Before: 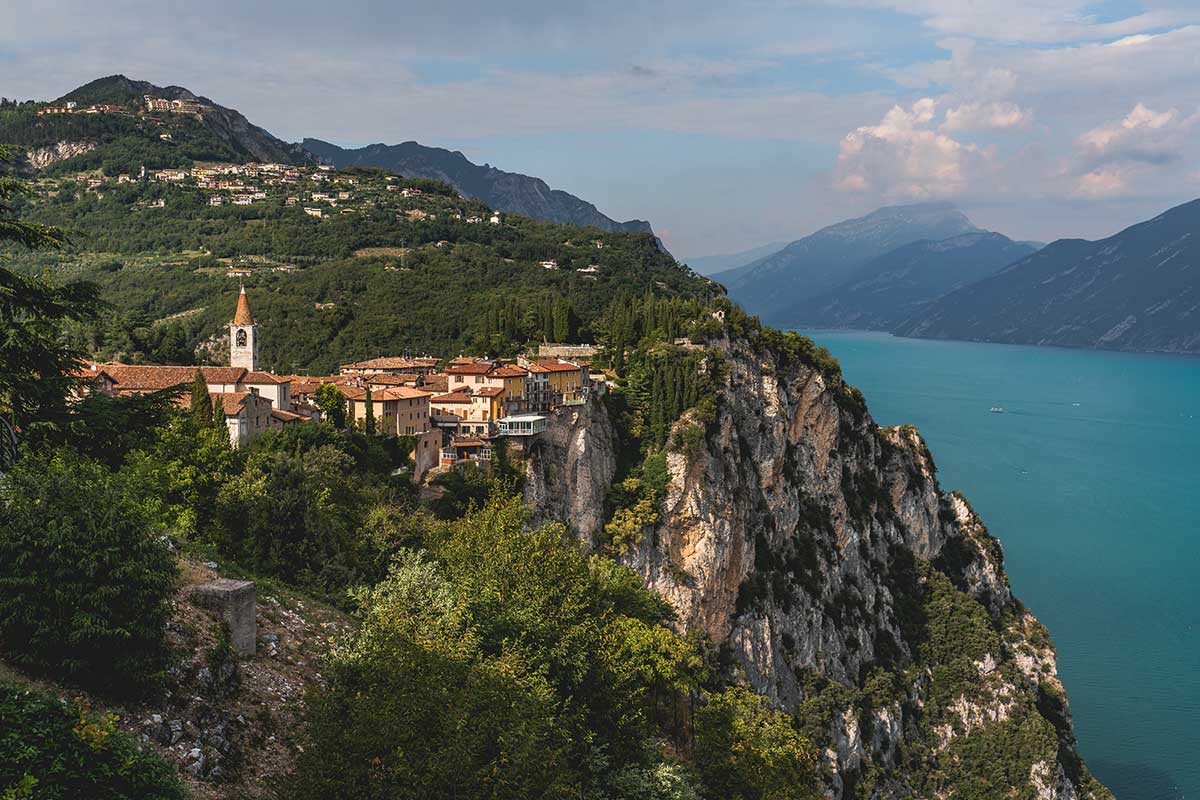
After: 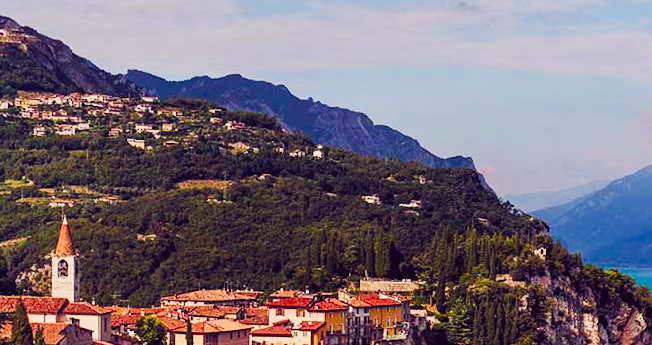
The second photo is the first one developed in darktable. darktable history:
filmic rgb: black relative exposure -7.32 EV, white relative exposure 5.09 EV, hardness 3.2
tone curve: curves: ch0 [(0, 0) (0.003, 0.003) (0.011, 0.012) (0.025, 0.024) (0.044, 0.039) (0.069, 0.052) (0.1, 0.072) (0.136, 0.097) (0.177, 0.128) (0.224, 0.168) (0.277, 0.217) (0.335, 0.276) (0.399, 0.345) (0.468, 0.429) (0.543, 0.524) (0.623, 0.628) (0.709, 0.732) (0.801, 0.829) (0.898, 0.919) (1, 1)], preserve colors none
rotate and perspective: rotation 0.8°, automatic cropping off
color balance rgb: linear chroma grading › shadows -2.2%, linear chroma grading › highlights -15%, linear chroma grading › global chroma -10%, linear chroma grading › mid-tones -10%, perceptual saturation grading › global saturation 45%, perceptual saturation grading › highlights -50%, perceptual saturation grading › shadows 30%, perceptual brilliance grading › global brilliance 18%, global vibrance 45%
crop: left 15.306%, top 9.065%, right 30.789%, bottom 48.638%
color balance: lift [1.001, 0.997, 0.99, 1.01], gamma [1.007, 1, 0.975, 1.025], gain [1, 1.065, 1.052, 0.935], contrast 13.25%
